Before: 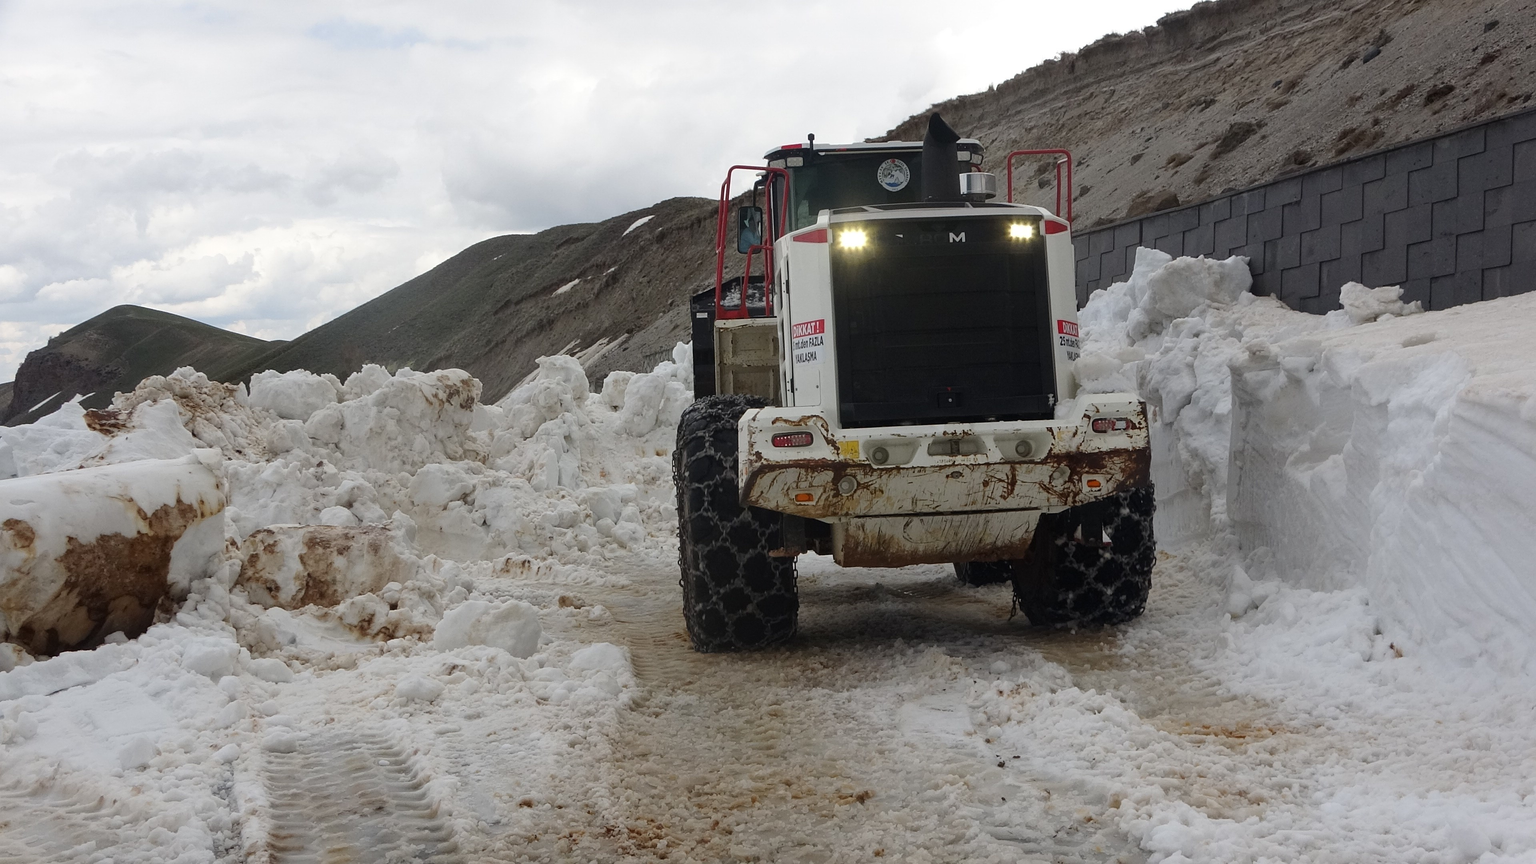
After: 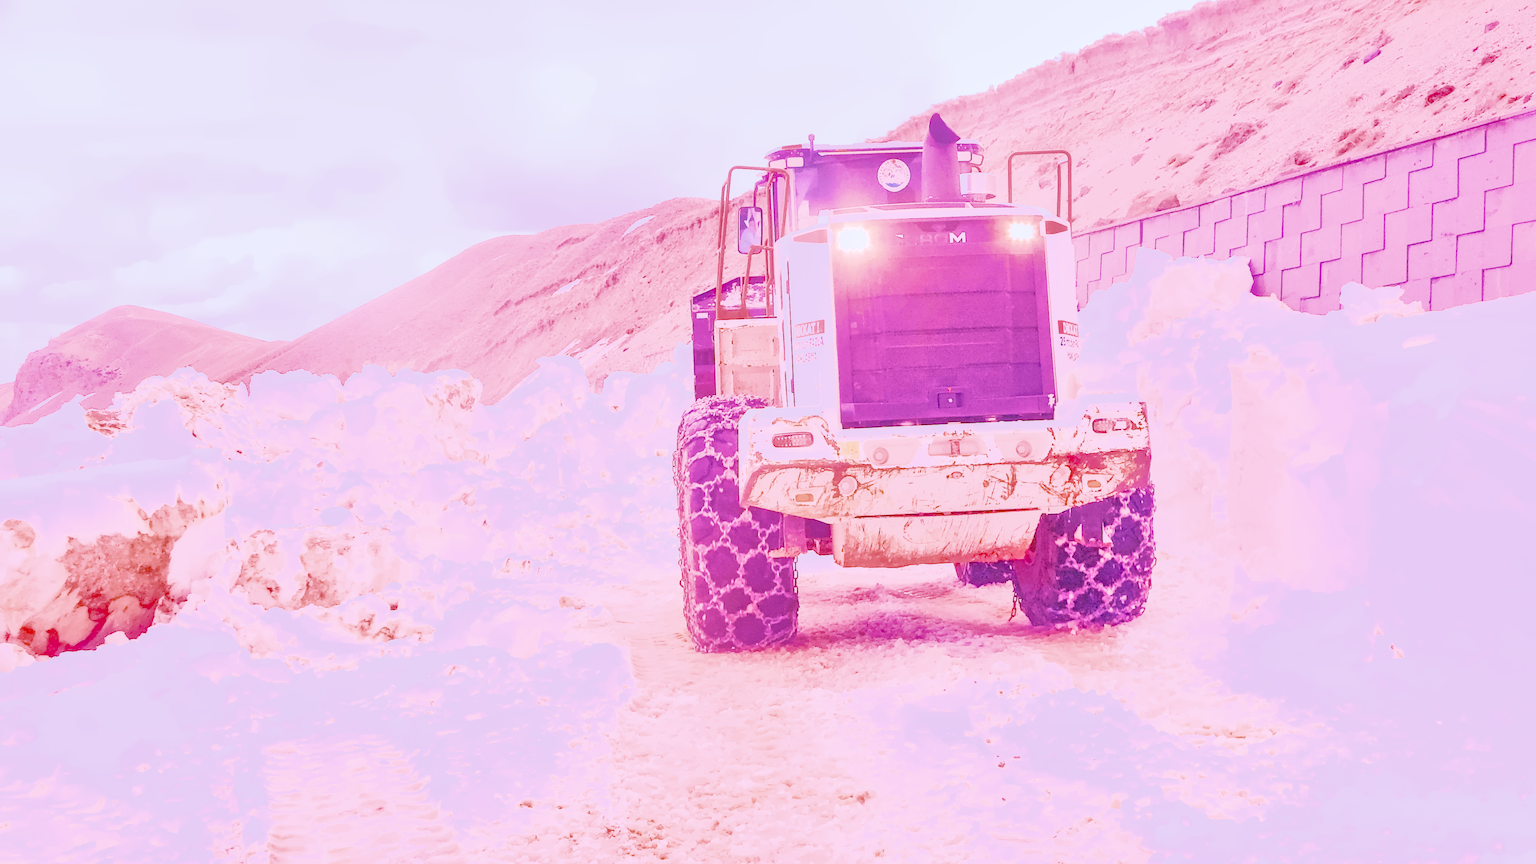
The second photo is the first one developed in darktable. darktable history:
local contrast: on, module defaults
color calibration: illuminant as shot in camera, x 0.358, y 0.373, temperature 4628.91 K
denoise (profiled): preserve shadows 1.52, scattering 0.002, a [-1, 0, 0], compensate highlight preservation false
haze removal: compatibility mode true, adaptive false
highlight reconstruction: on, module defaults
hot pixels: on, module defaults
lens correction: scale 1, crop 1, focal 16, aperture 5.6, distance 1000, camera "Canon EOS RP", lens "Canon RF 16mm F2.8 STM"
shadows and highlights: on, module defaults
white balance: red 2.229, blue 1.46
velvia: on, module defaults
color balance rgb "Colors on Steroids": linear chroma grading › shadows 10%, linear chroma grading › highlights 10%, linear chroma grading › global chroma 15%, linear chroma grading › mid-tones 15%, perceptual saturation grading › global saturation 40%, perceptual saturation grading › highlights -25%, perceptual saturation grading › mid-tones 35%, perceptual saturation grading › shadows 35%, perceptual brilliance grading › global brilliance 11.29%, global vibrance 11.29%
filmic rgb: black relative exposure -16 EV, white relative exposure 6.29 EV, hardness 5.1, contrast 1.35
tone equalizer "mask blending: all purposes": on, module defaults
exposure: black level correction 0, exposure 1.45 EV, compensate exposure bias true, compensate highlight preservation false
